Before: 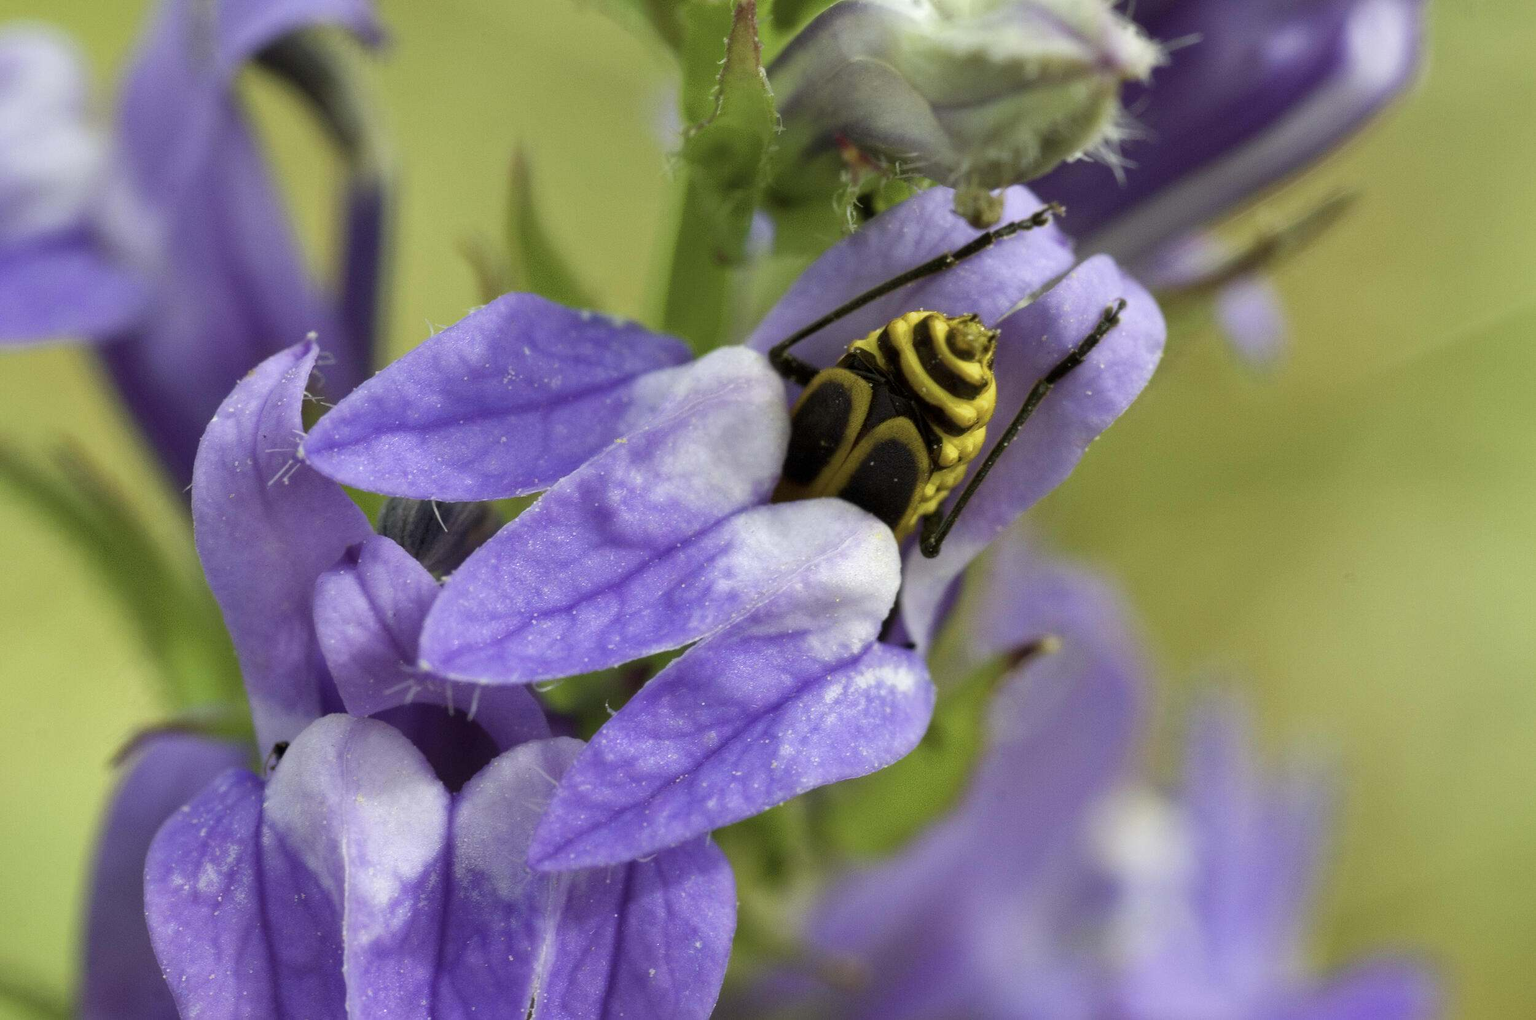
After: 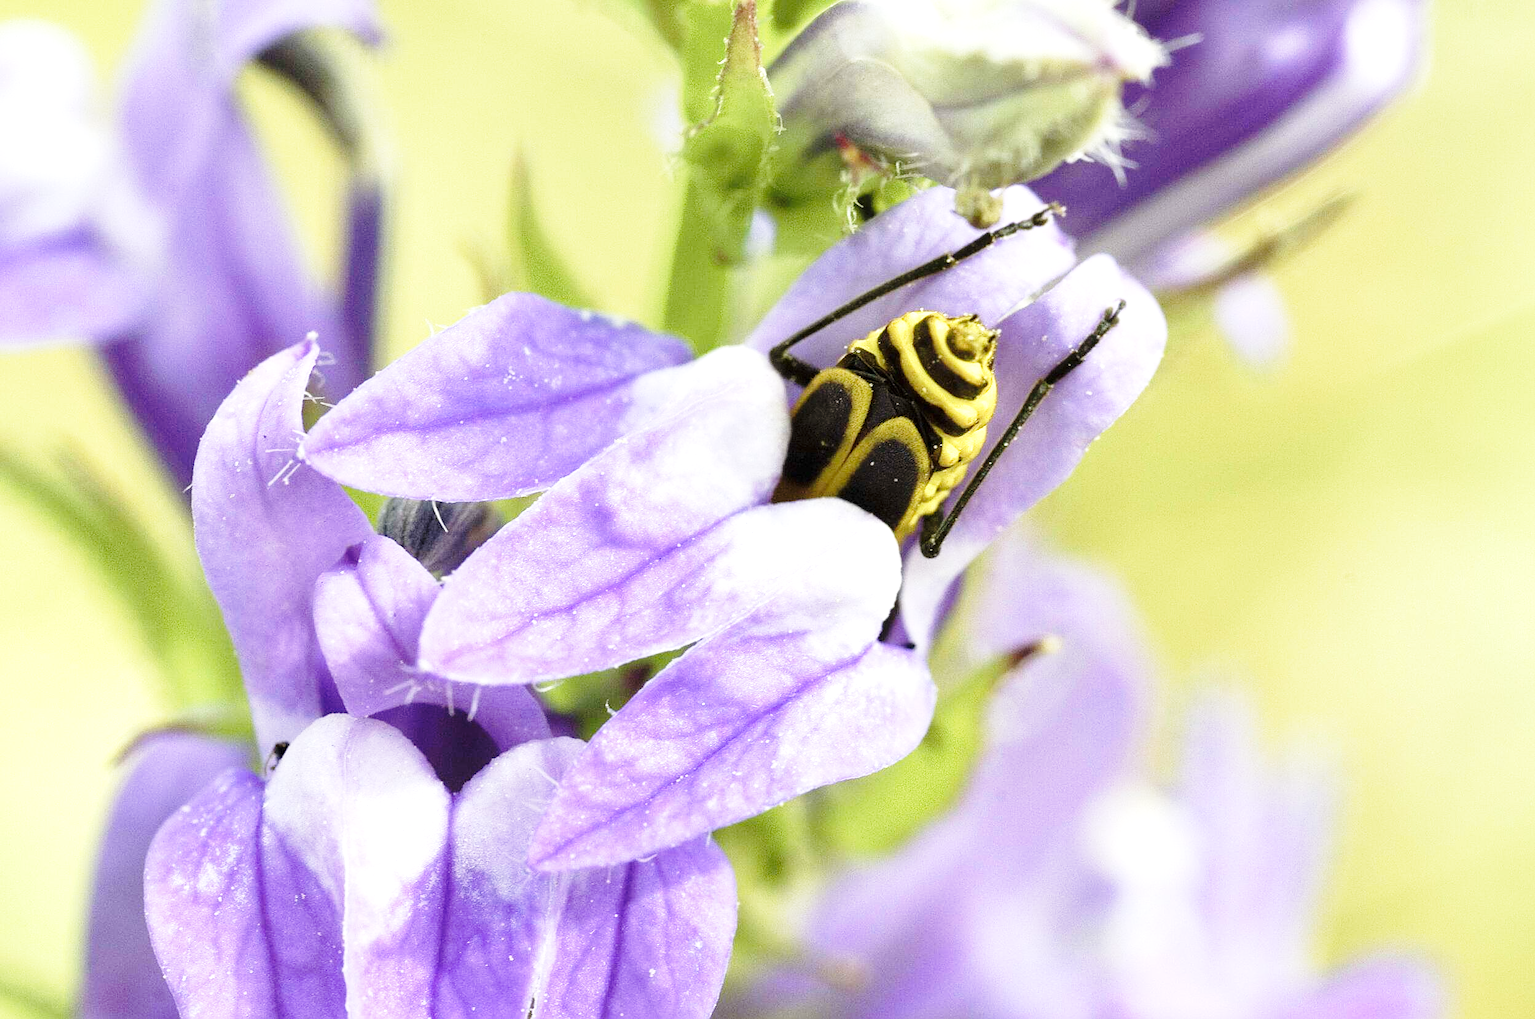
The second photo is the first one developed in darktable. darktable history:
exposure: black level correction 0, exposure 1 EV, compensate exposure bias true, compensate highlight preservation false
tone equalizer: edges refinement/feathering 500, mask exposure compensation -1.57 EV, preserve details no
base curve: curves: ch0 [(0, 0) (0.028, 0.03) (0.121, 0.232) (0.46, 0.748) (0.859, 0.968) (1, 1)], preserve colors none
sharpen: on, module defaults
